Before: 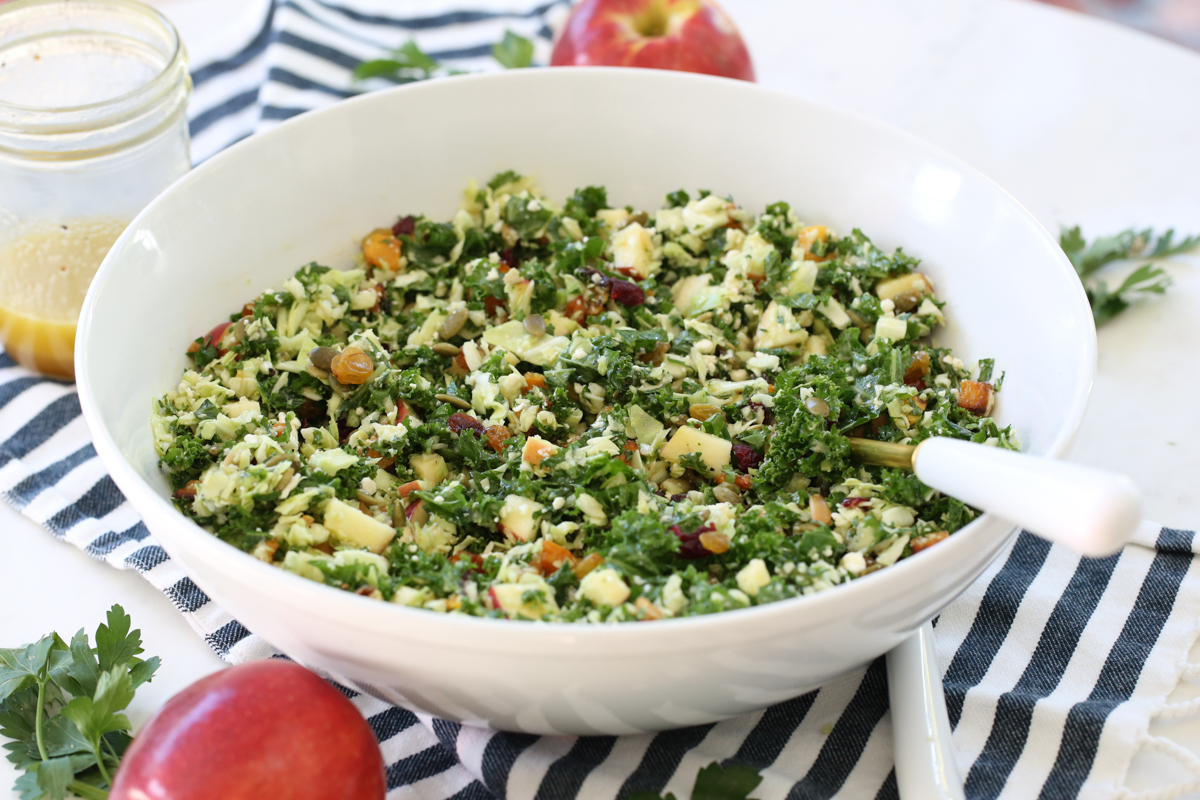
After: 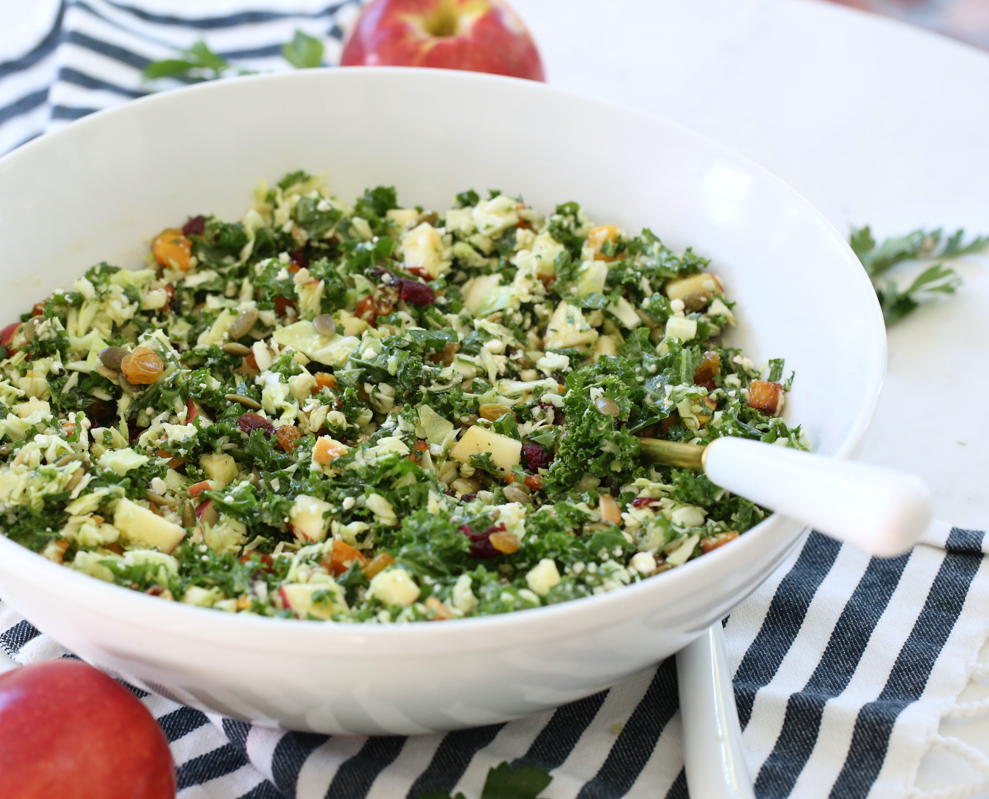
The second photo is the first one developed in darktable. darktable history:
white balance: red 0.982, blue 1.018
crop: left 17.582%, bottom 0.031%
